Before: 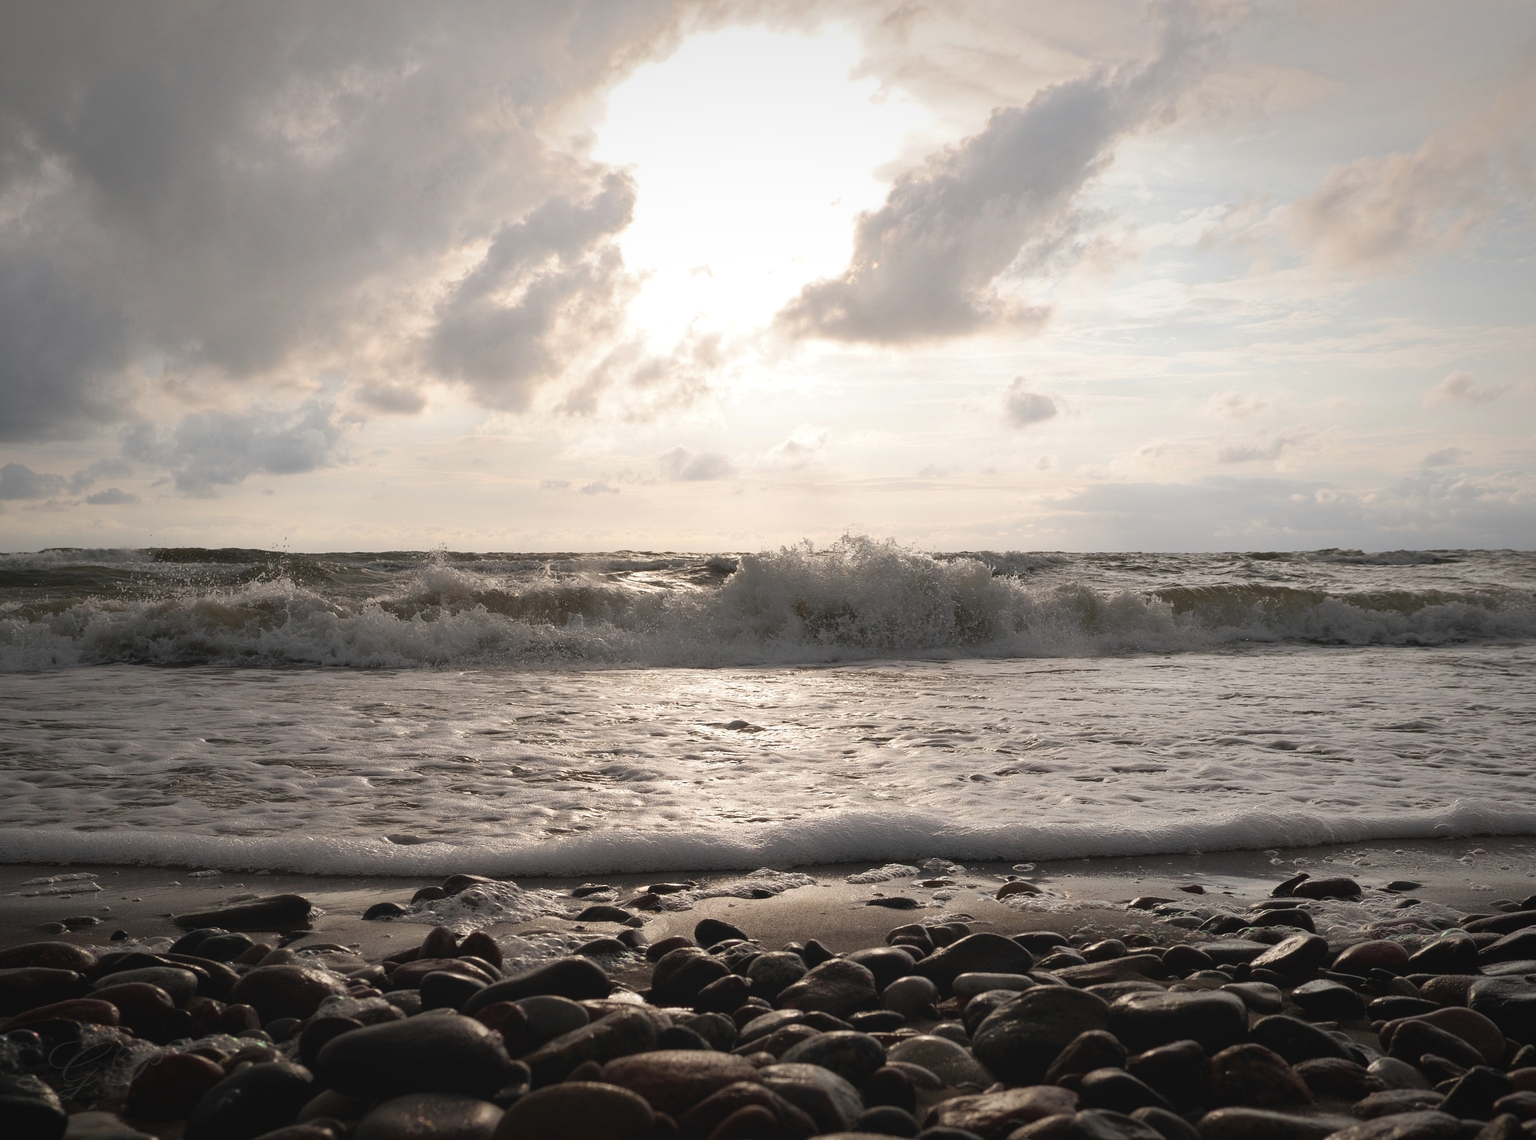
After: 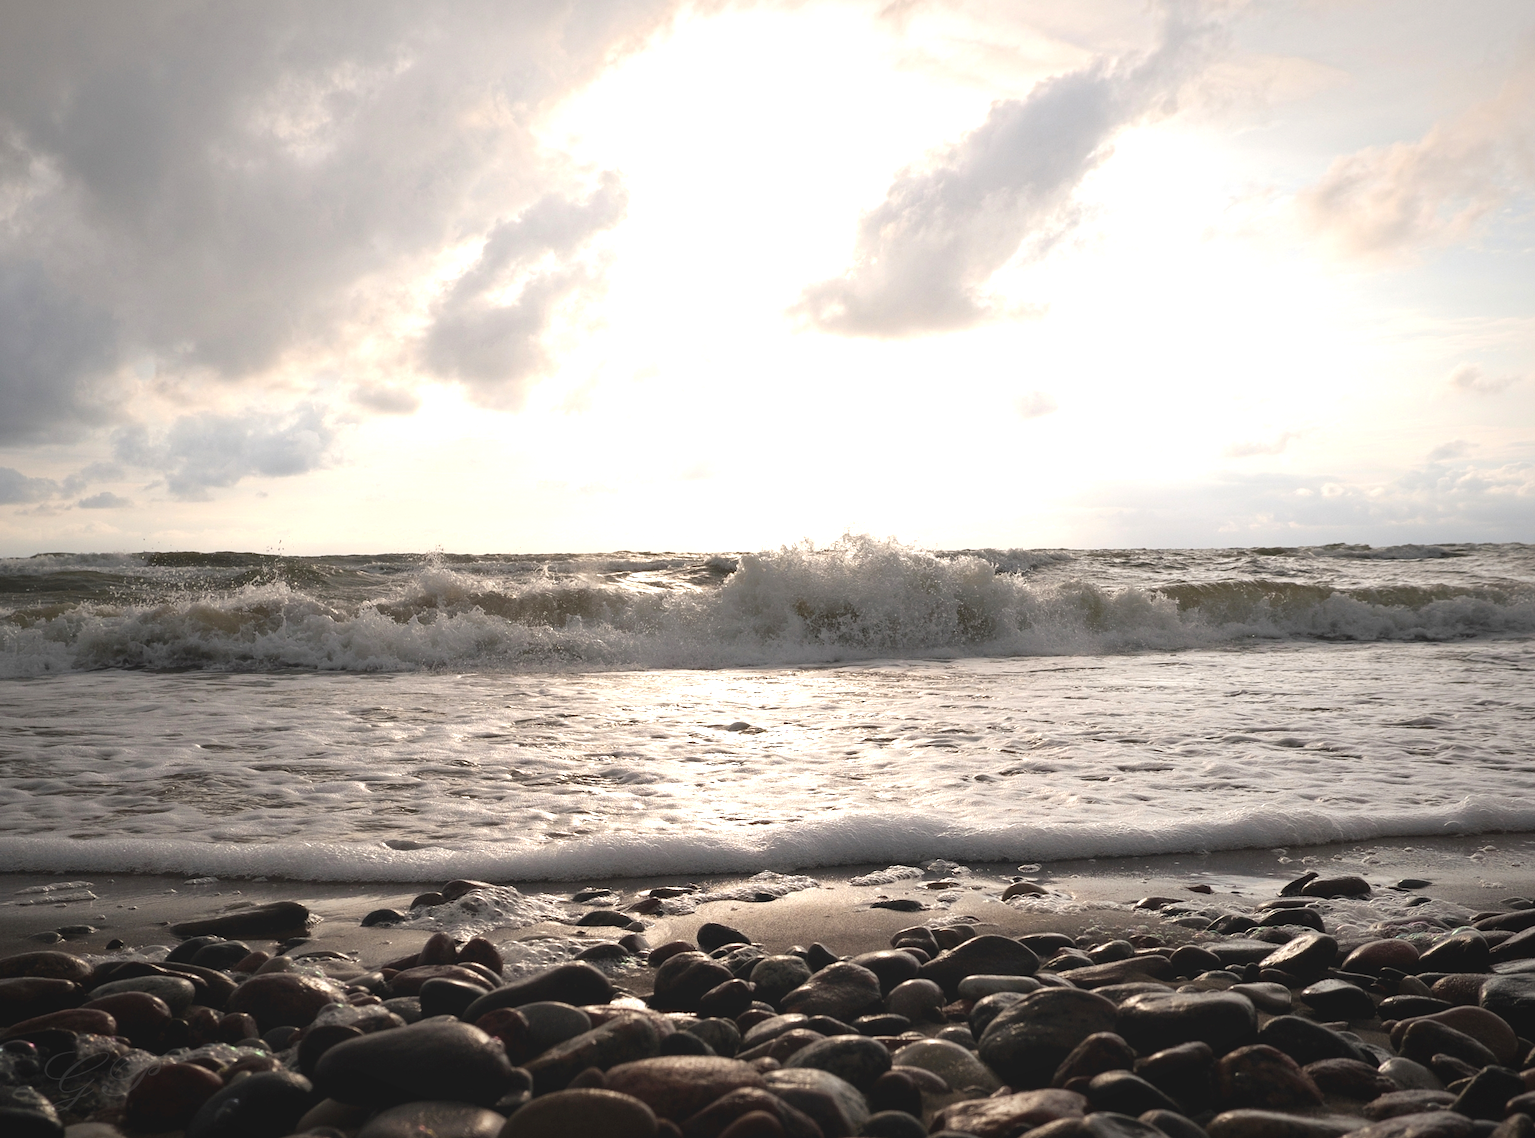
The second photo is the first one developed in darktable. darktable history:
exposure: exposure 0.74 EV, compensate highlight preservation false
rotate and perspective: rotation -0.45°, automatic cropping original format, crop left 0.008, crop right 0.992, crop top 0.012, crop bottom 0.988
